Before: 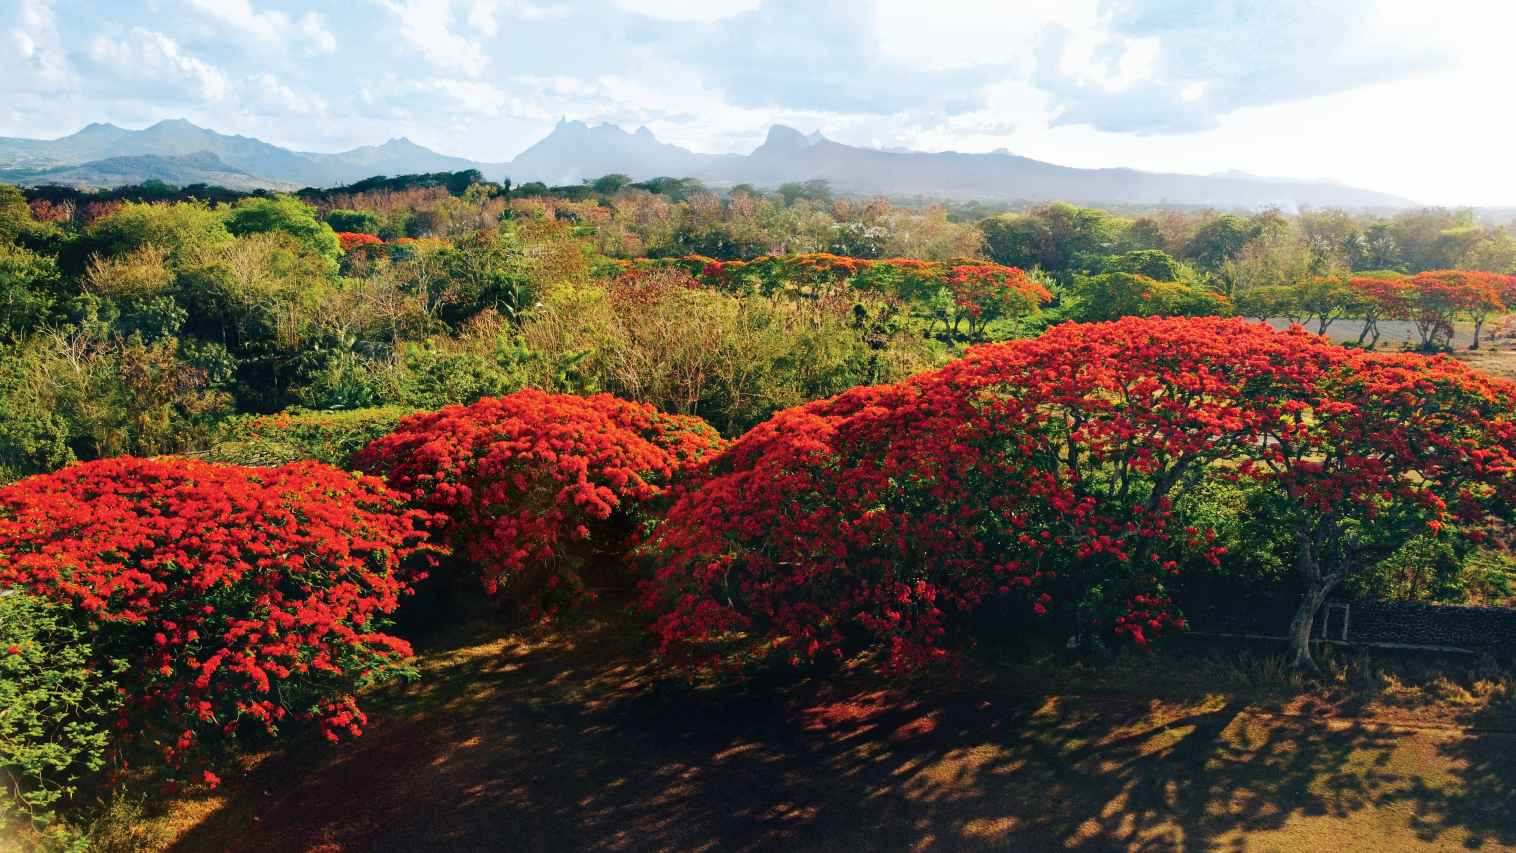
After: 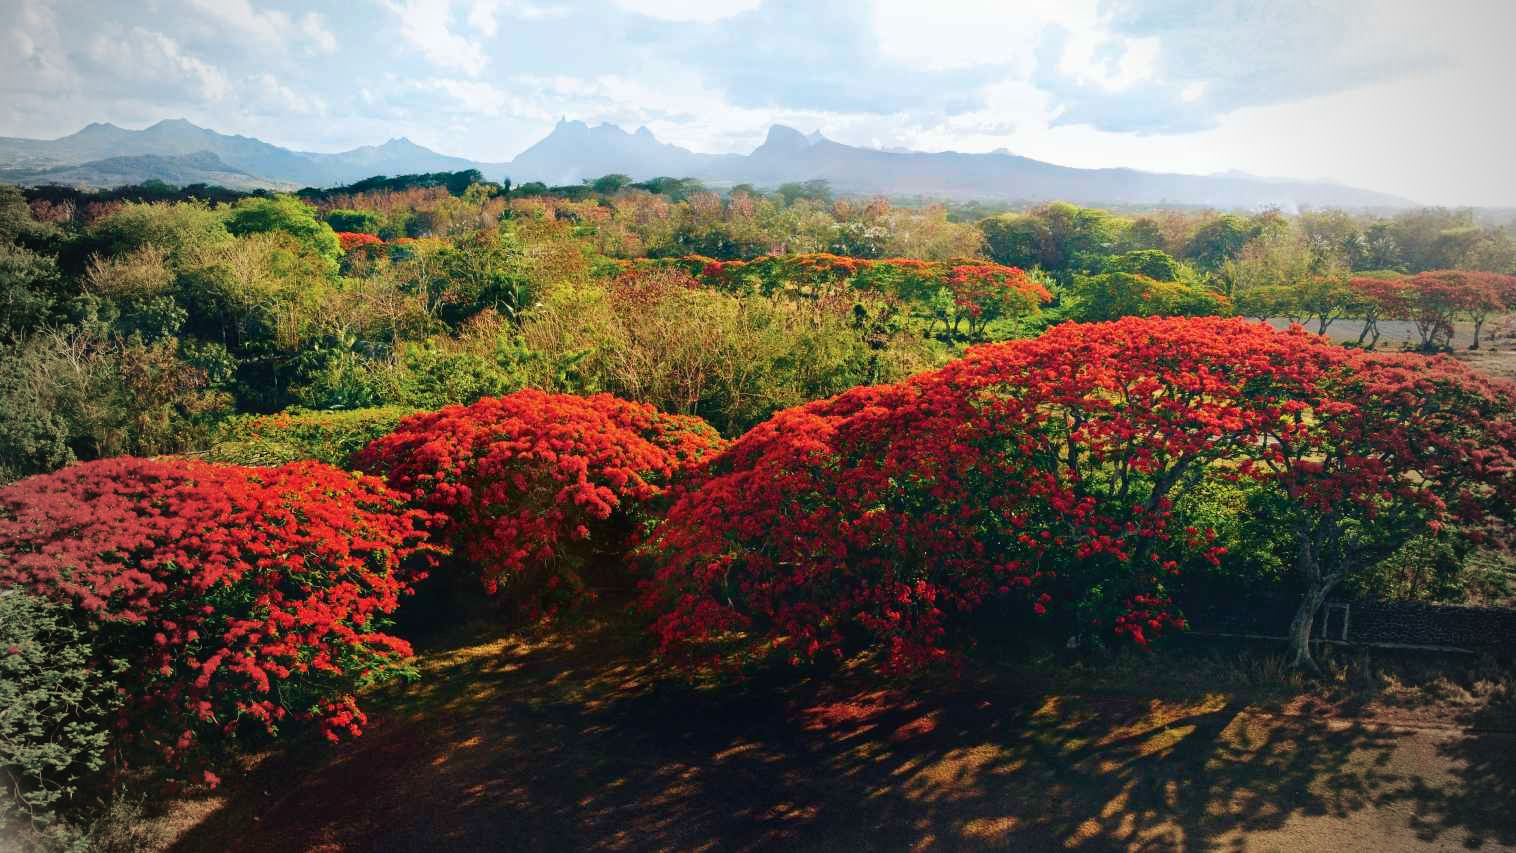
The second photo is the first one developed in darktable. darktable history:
velvia: on, module defaults
vignetting: fall-off start 67.15%, brightness -0.442, saturation -0.691, width/height ratio 1.011, unbound false
local contrast: mode bilateral grid, contrast 100, coarseness 100, detail 91%, midtone range 0.2
